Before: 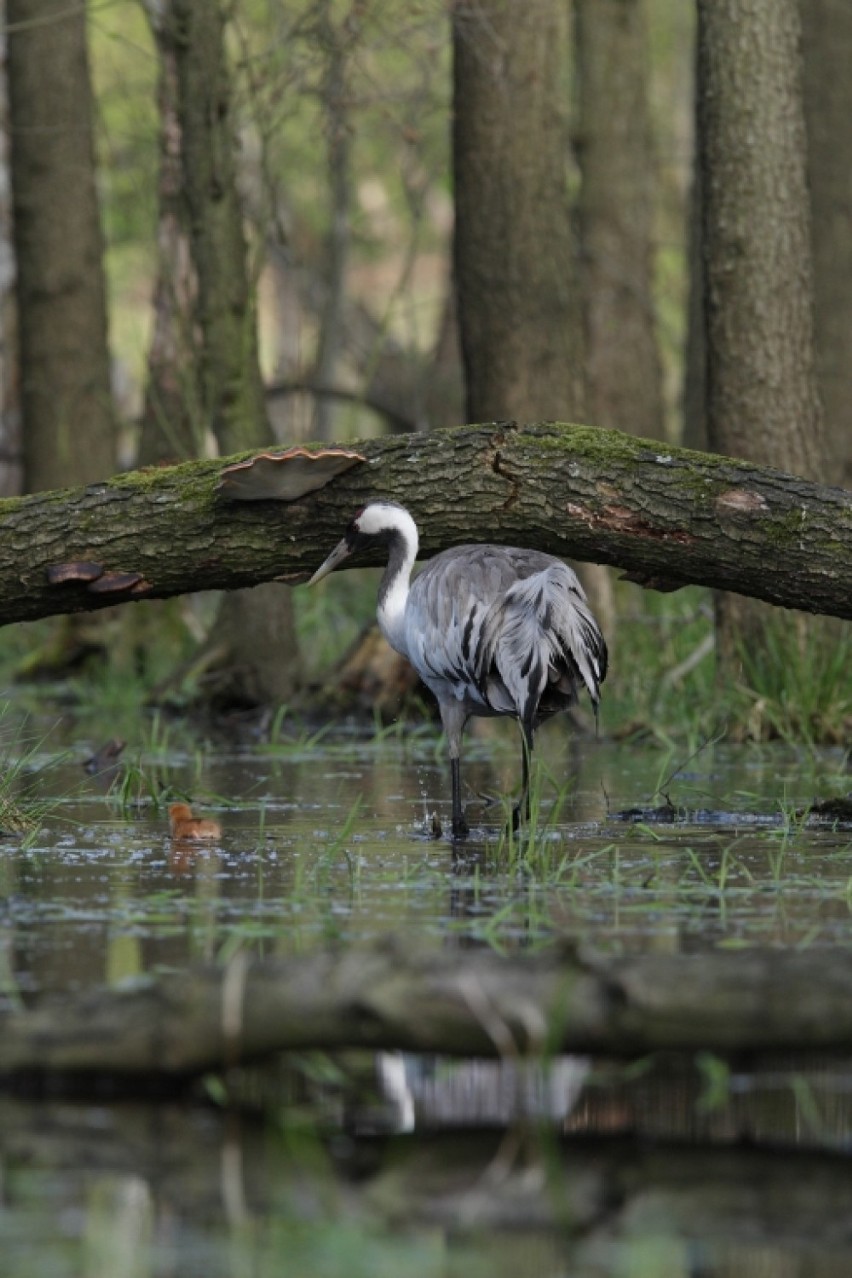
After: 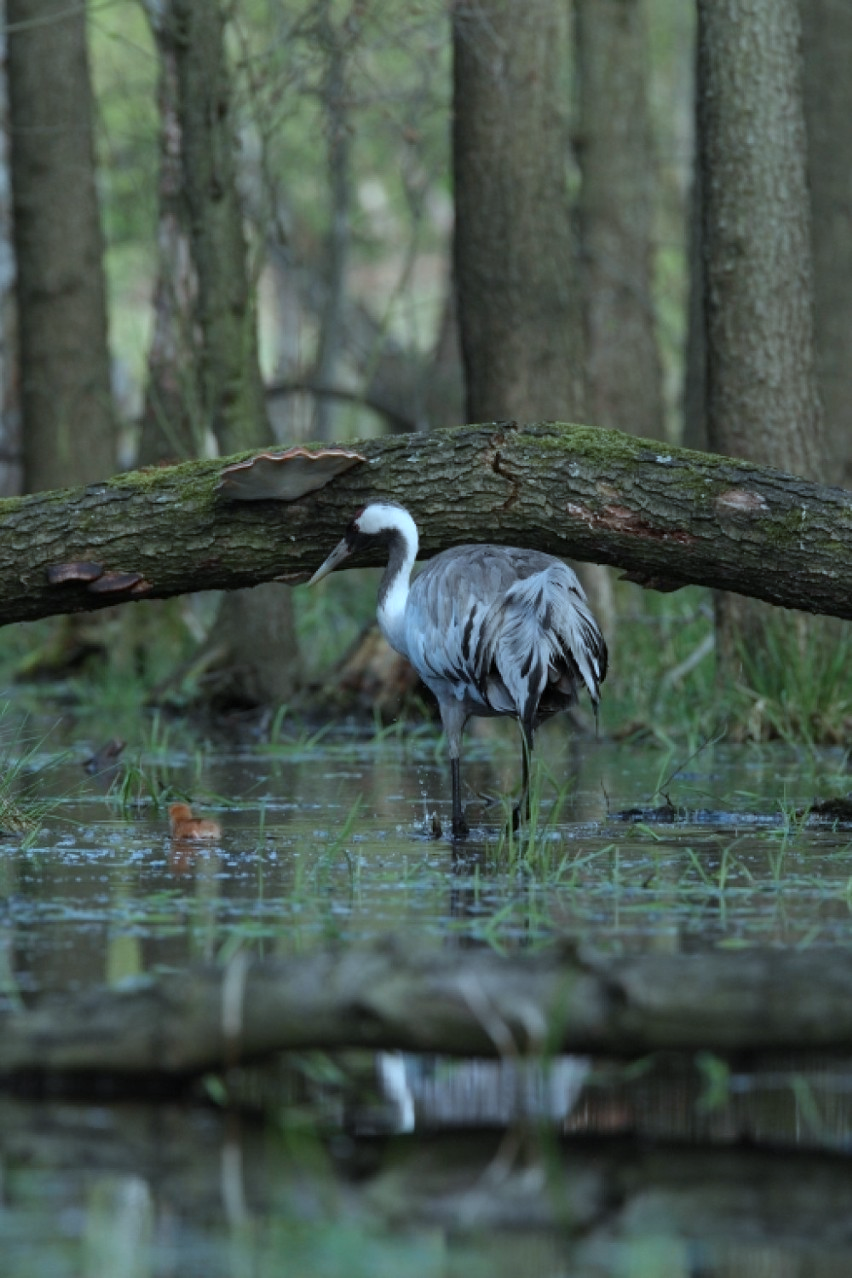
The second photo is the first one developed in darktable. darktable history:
color correction: highlights a* -10.61, highlights b* -19.46
